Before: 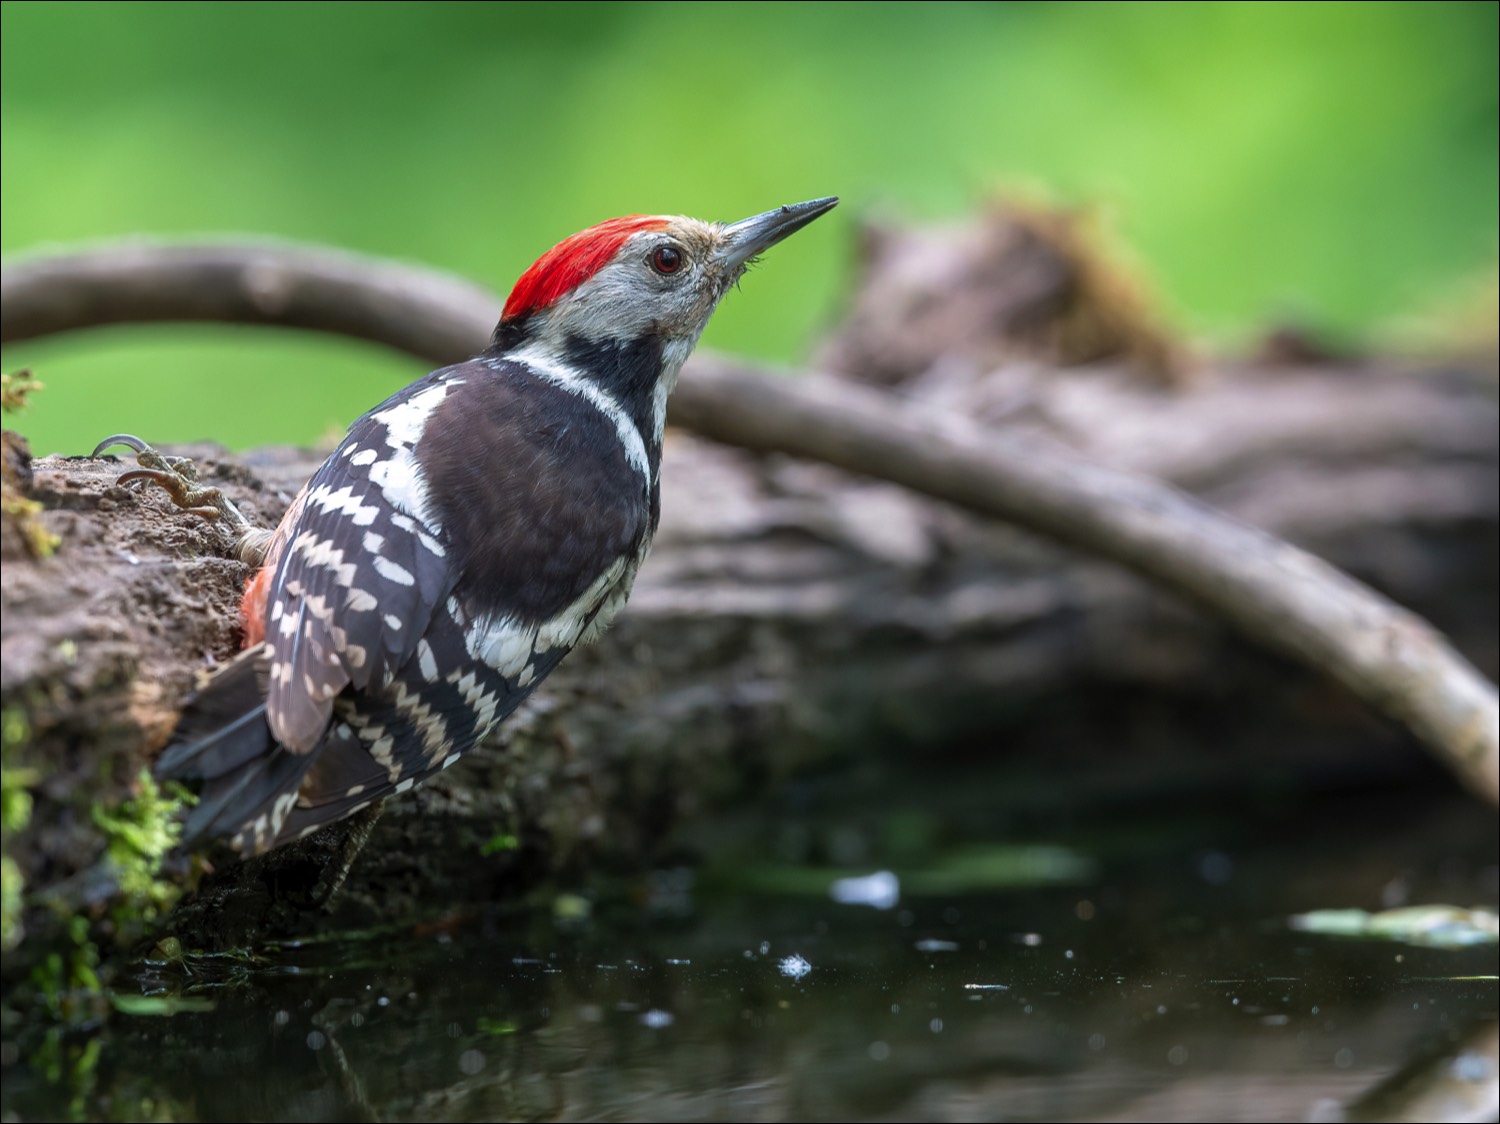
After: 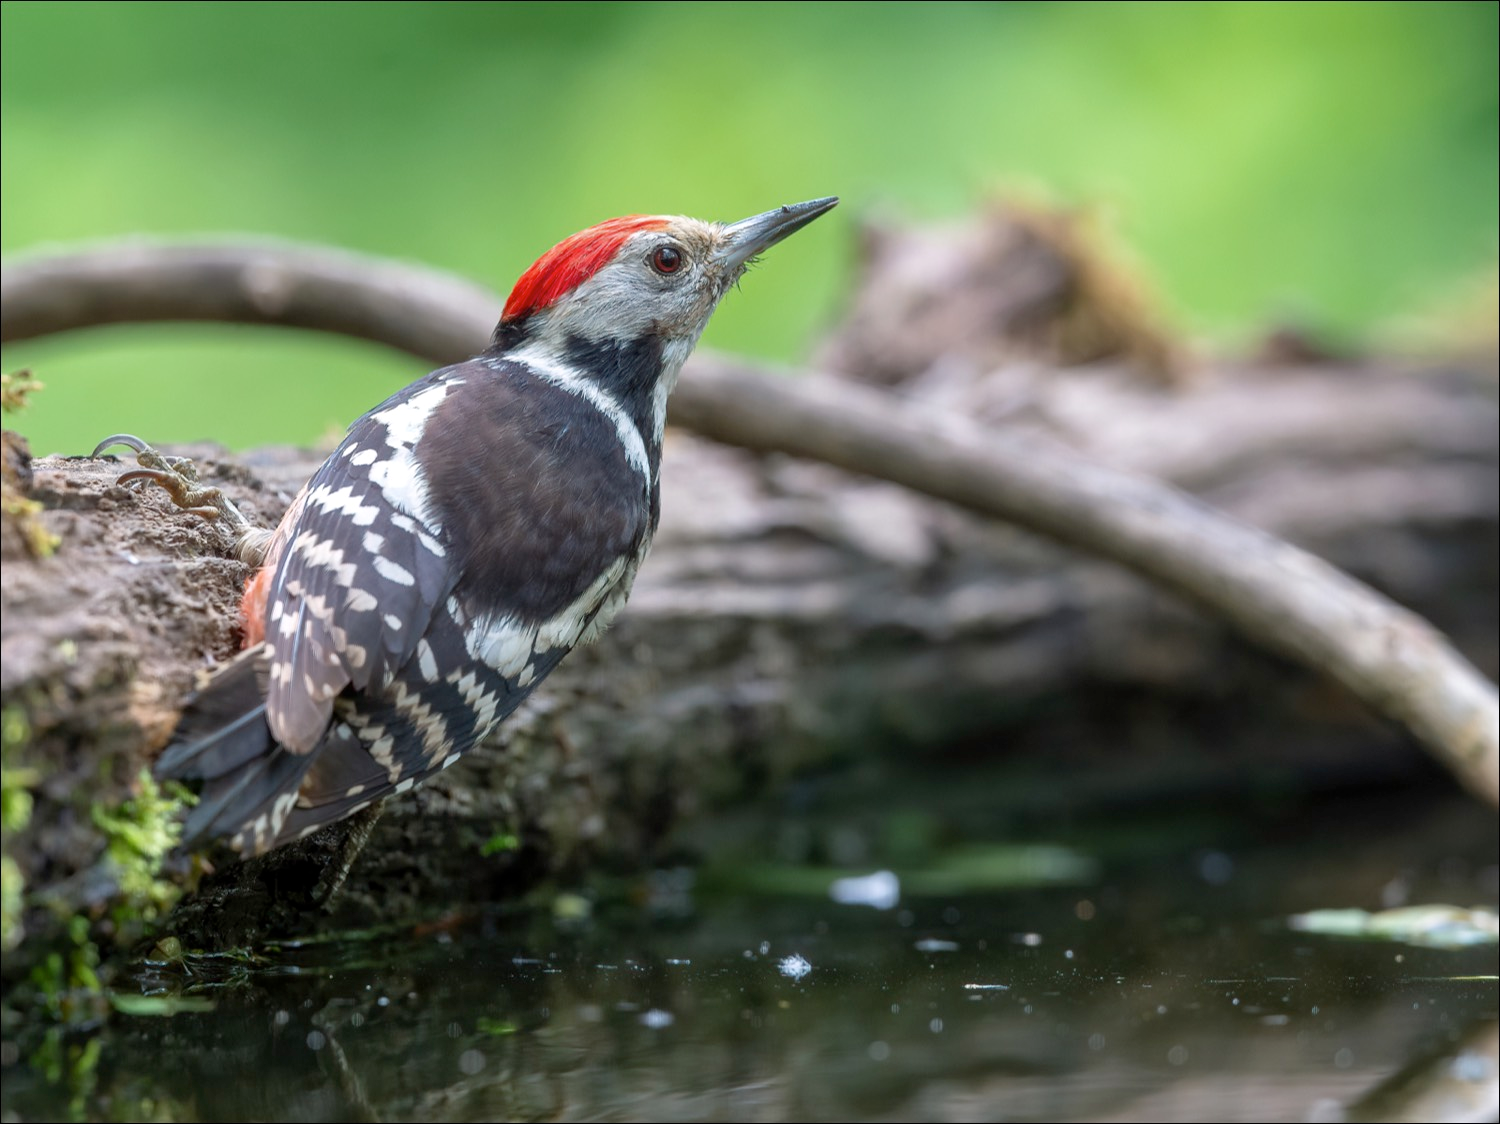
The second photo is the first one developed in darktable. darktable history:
tone equalizer: mask exposure compensation -0.486 EV
